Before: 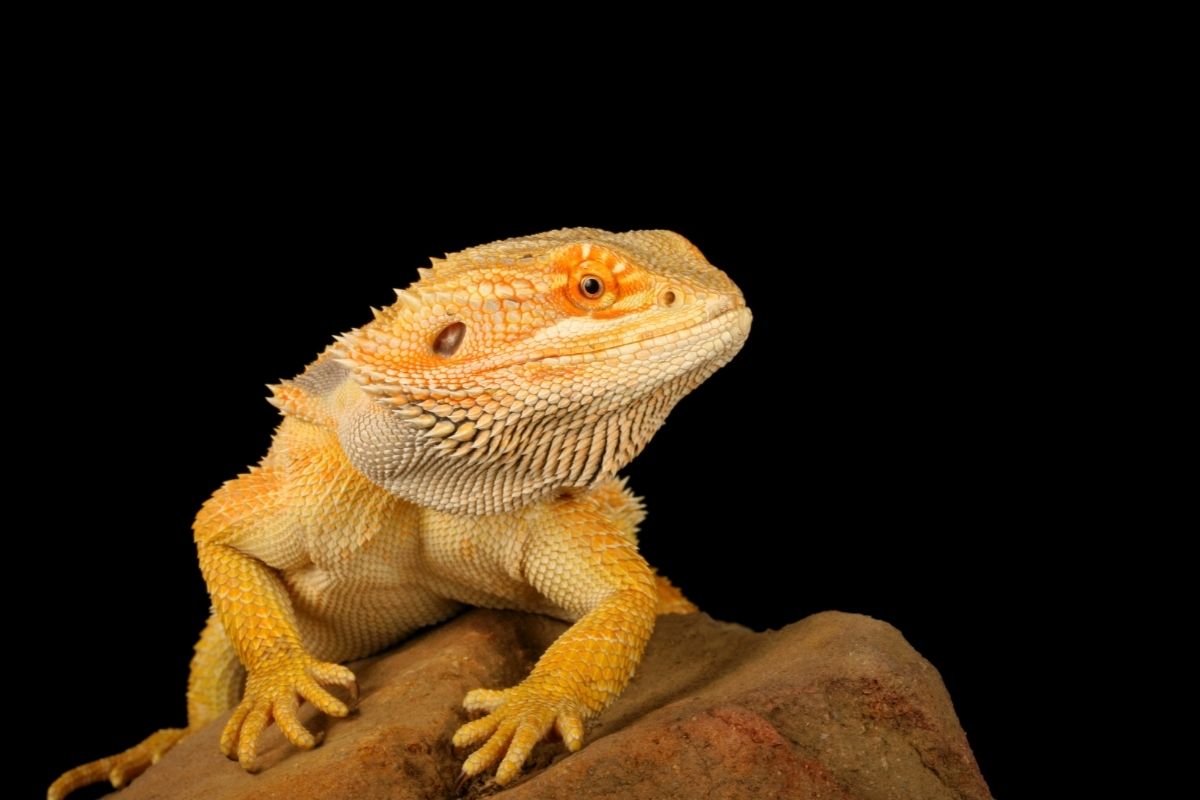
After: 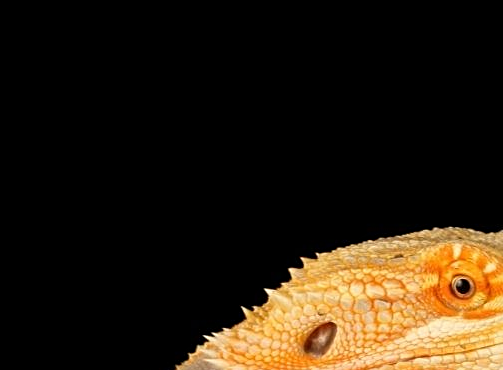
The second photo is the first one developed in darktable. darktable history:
crop and rotate: left 10.817%, top 0.062%, right 47.194%, bottom 53.626%
sharpen: on, module defaults
